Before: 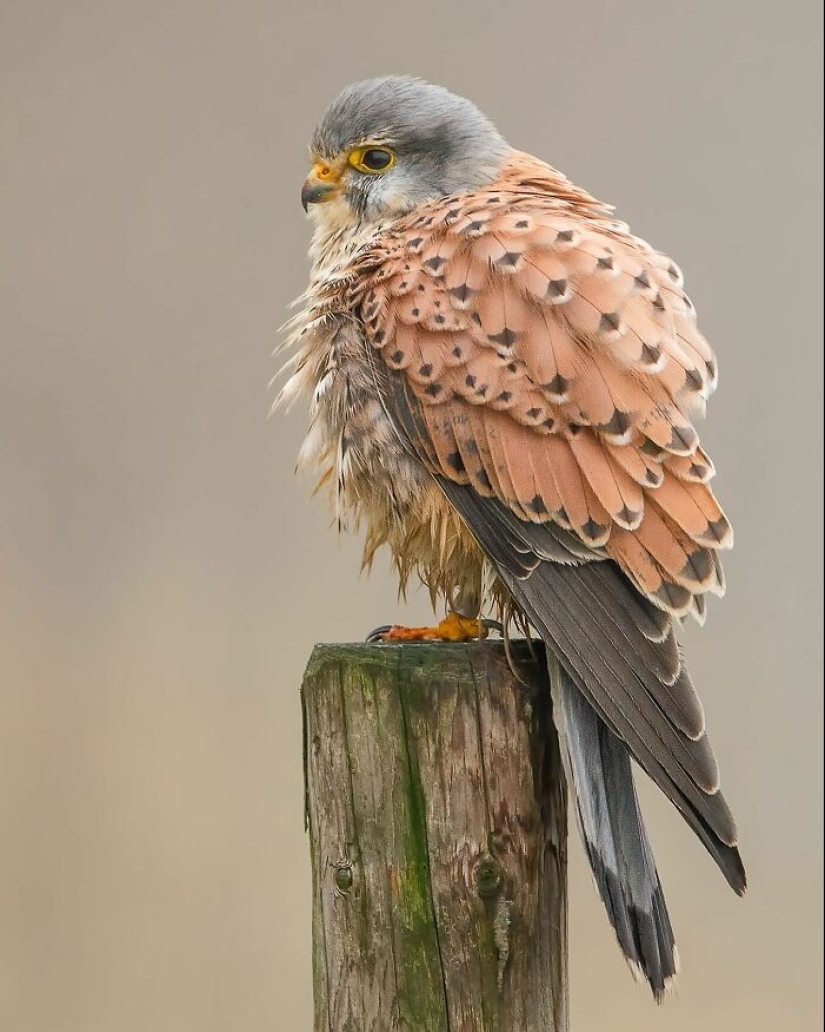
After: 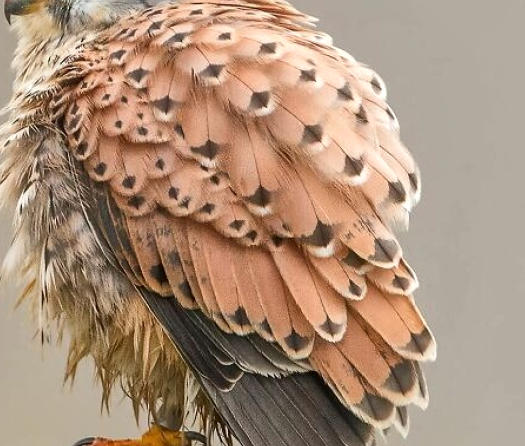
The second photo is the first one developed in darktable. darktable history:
crop: left 36.005%, top 18.293%, right 0.31%, bottom 38.444%
local contrast: mode bilateral grid, contrast 20, coarseness 50, detail 148%, midtone range 0.2
